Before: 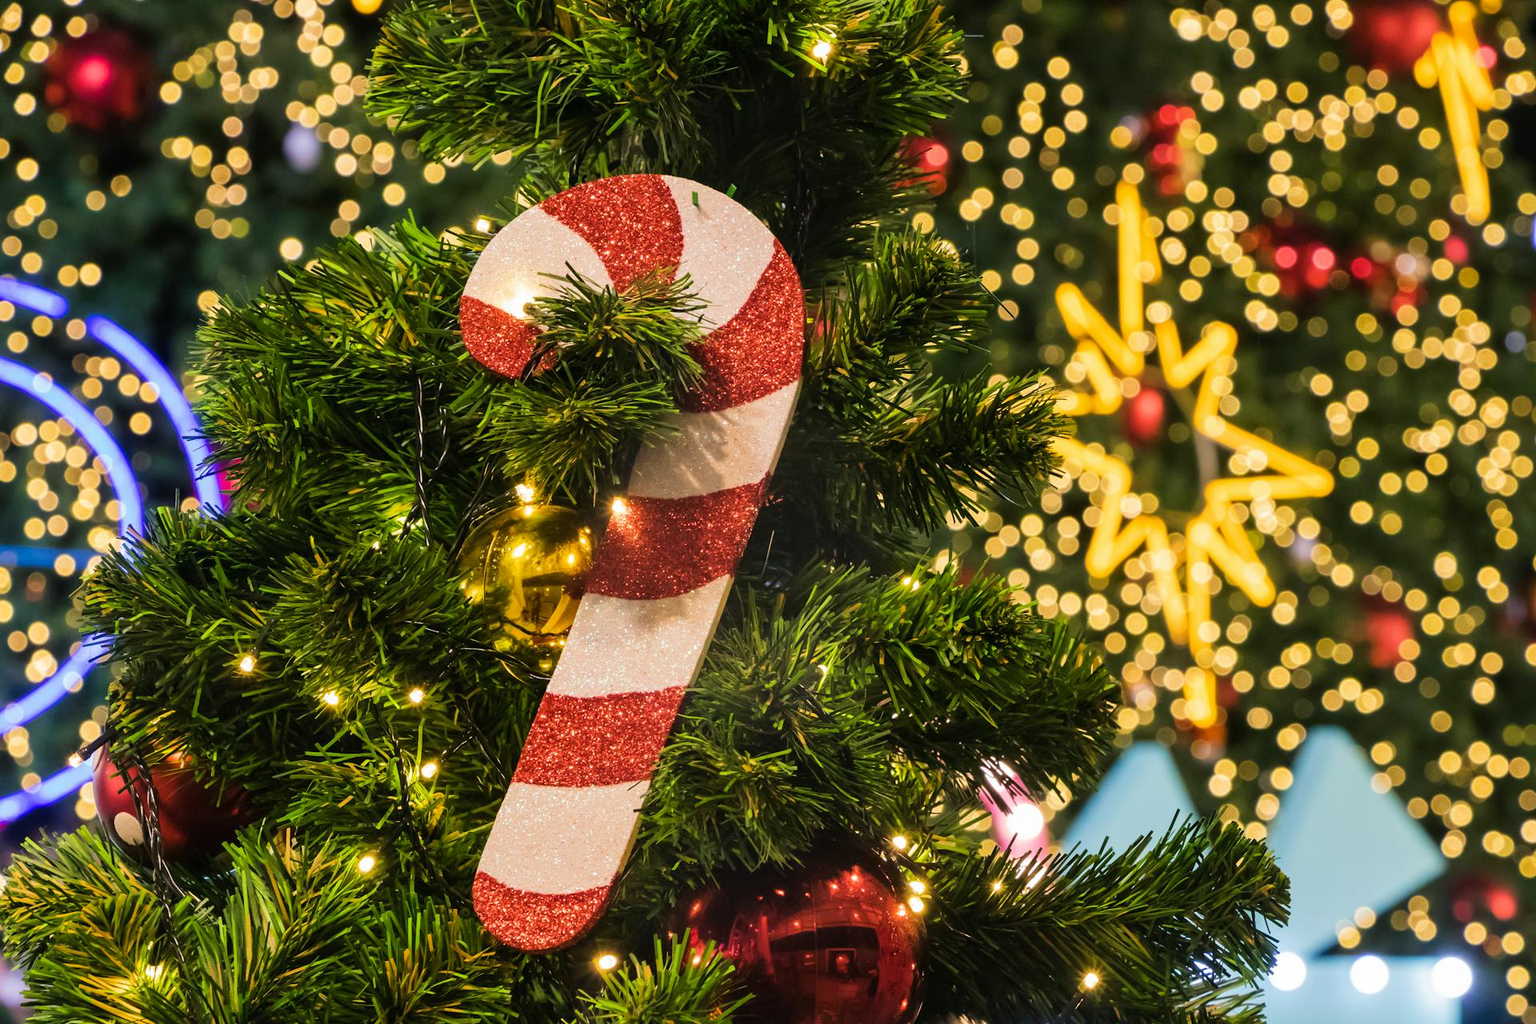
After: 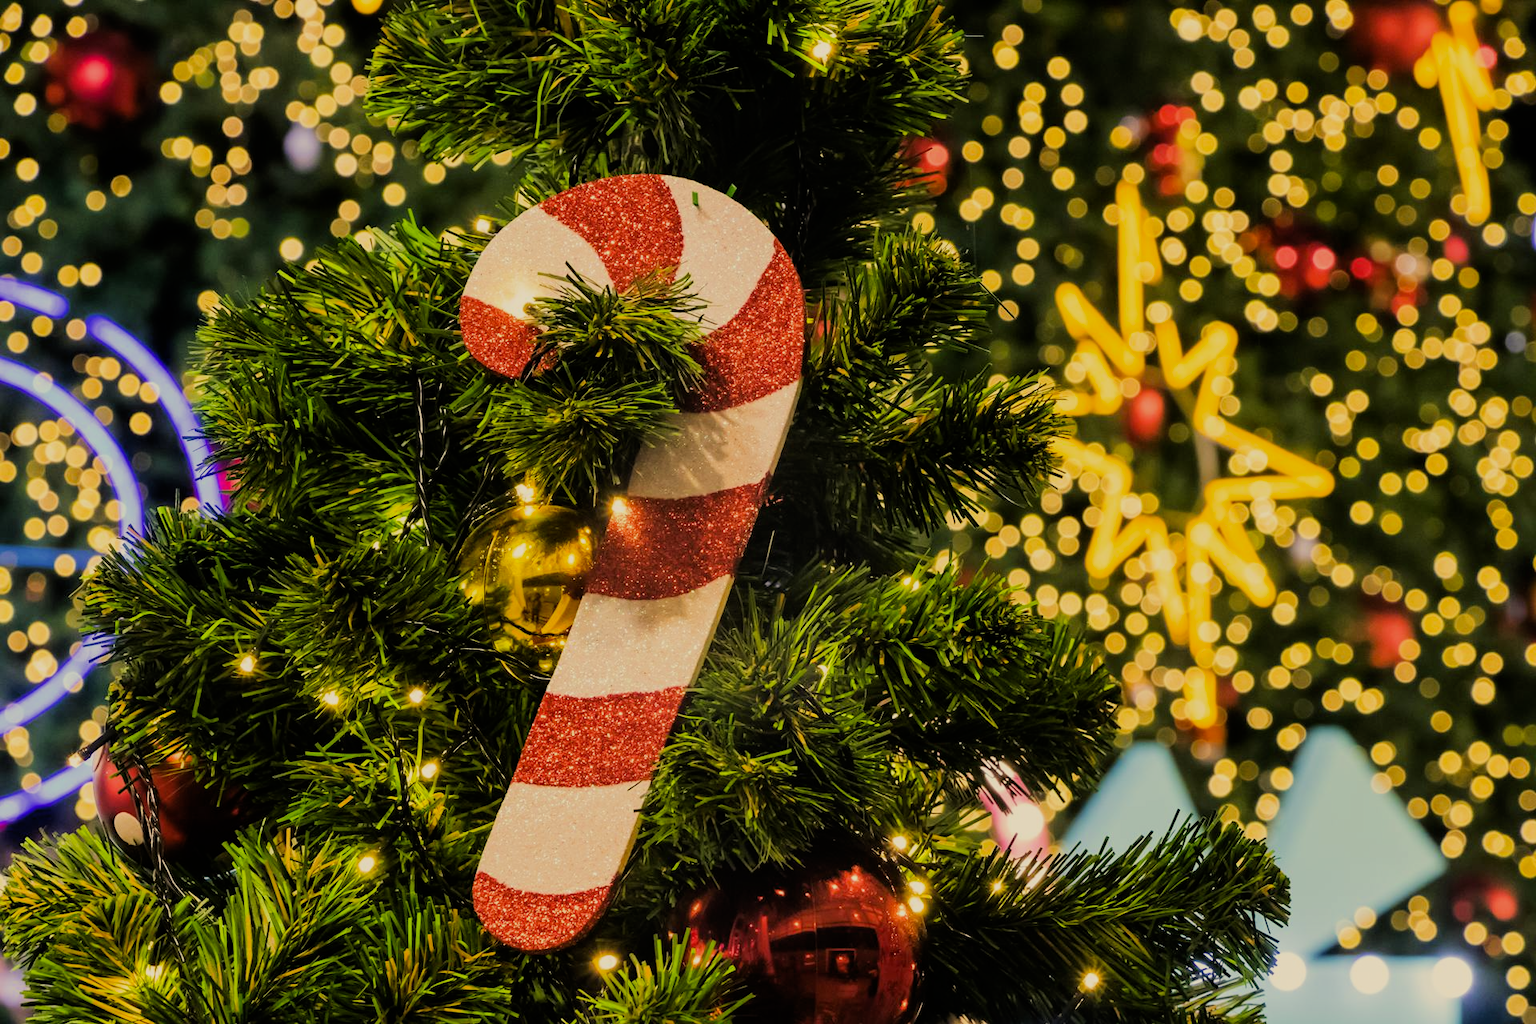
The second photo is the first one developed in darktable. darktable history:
filmic rgb: black relative exposure -7.65 EV, white relative exposure 4.56 EV, hardness 3.61, contrast 1.06
color correction: highlights a* 1.38, highlights b* 17.6
